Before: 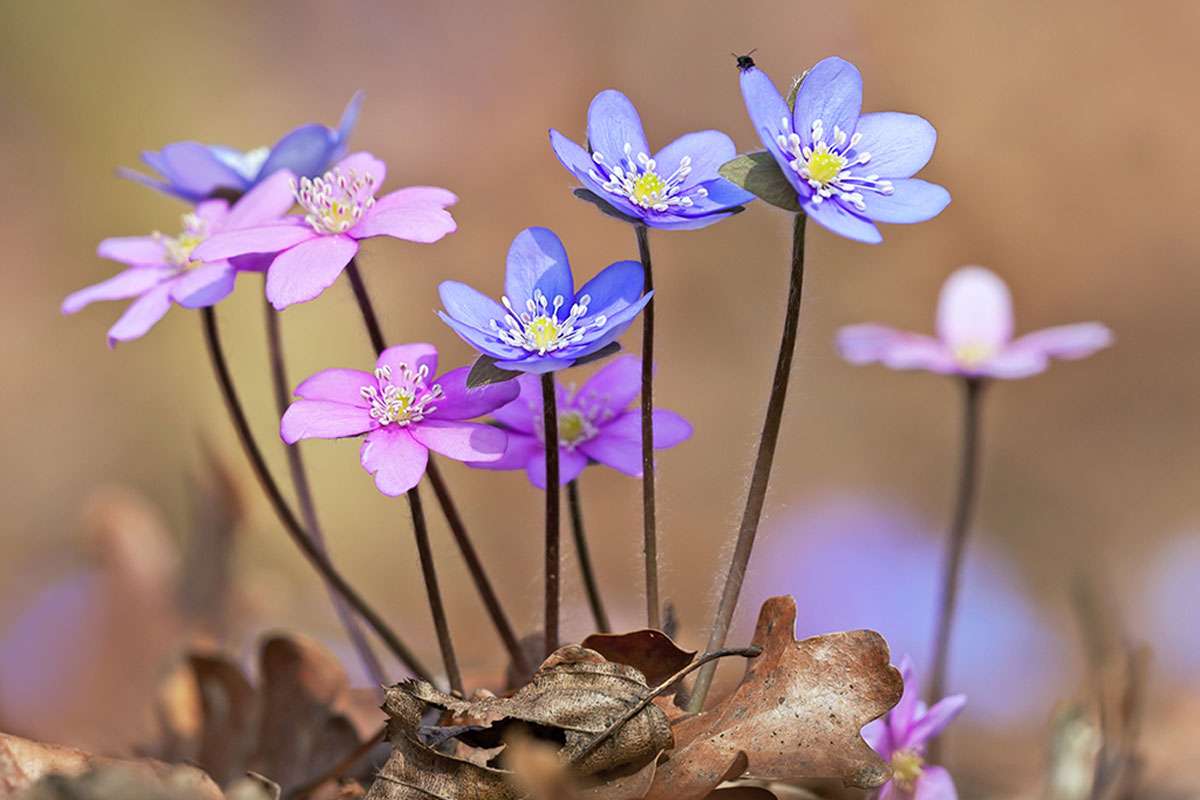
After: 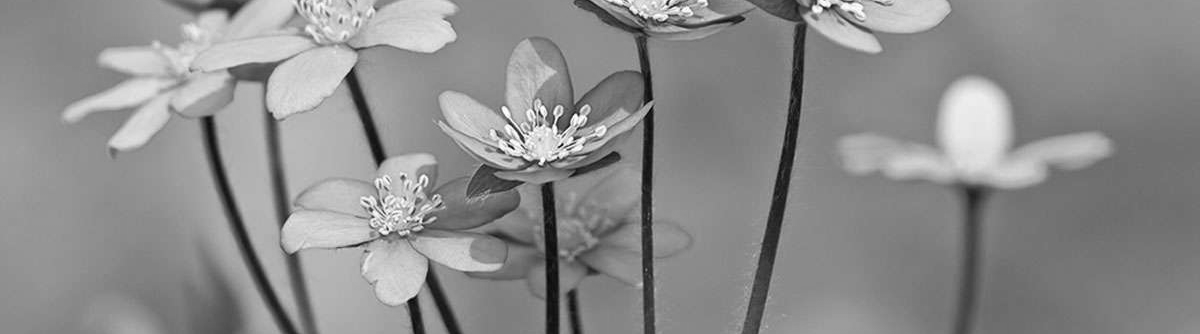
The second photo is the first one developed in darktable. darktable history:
contrast brightness saturation: saturation -1
crop and rotate: top 23.84%, bottom 34.294%
